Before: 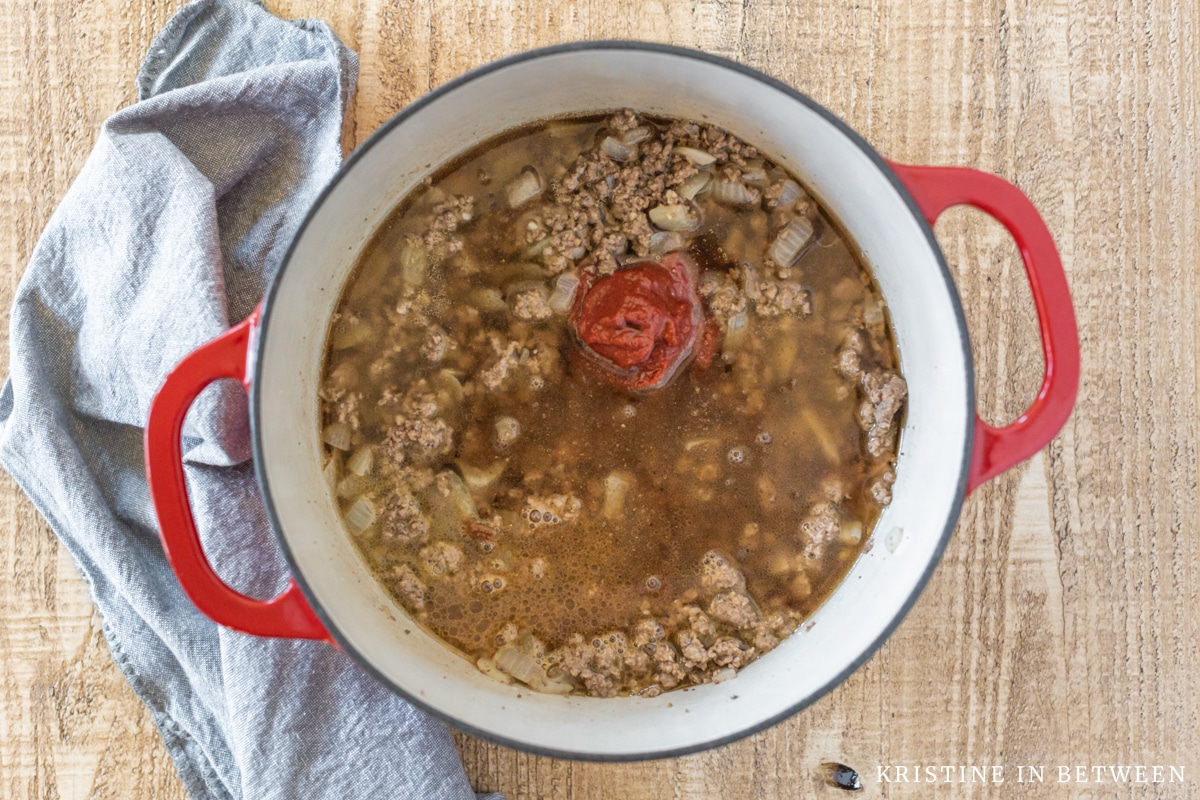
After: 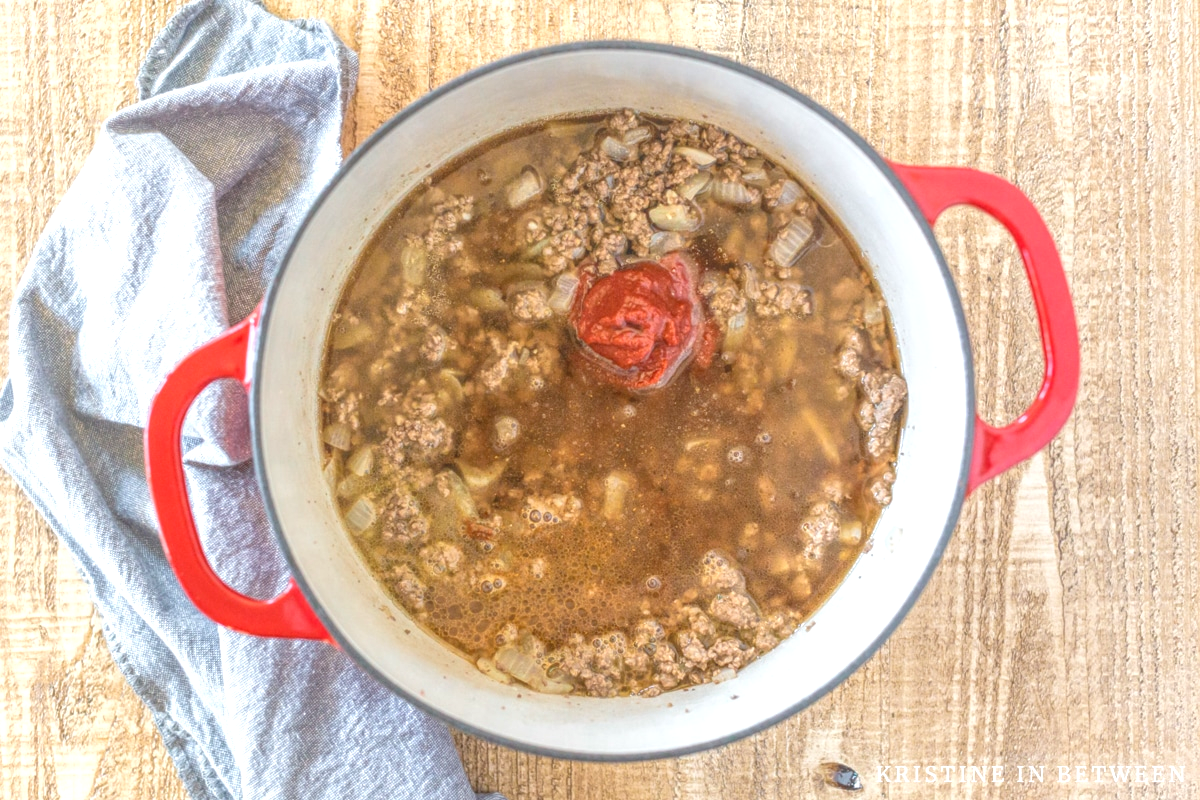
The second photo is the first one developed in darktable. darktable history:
local contrast: highlights 73%, shadows 15%, midtone range 0.197
exposure: black level correction 0.001, exposure 0.5 EV, compensate exposure bias true, compensate highlight preservation false
color correction: saturation 1.1
